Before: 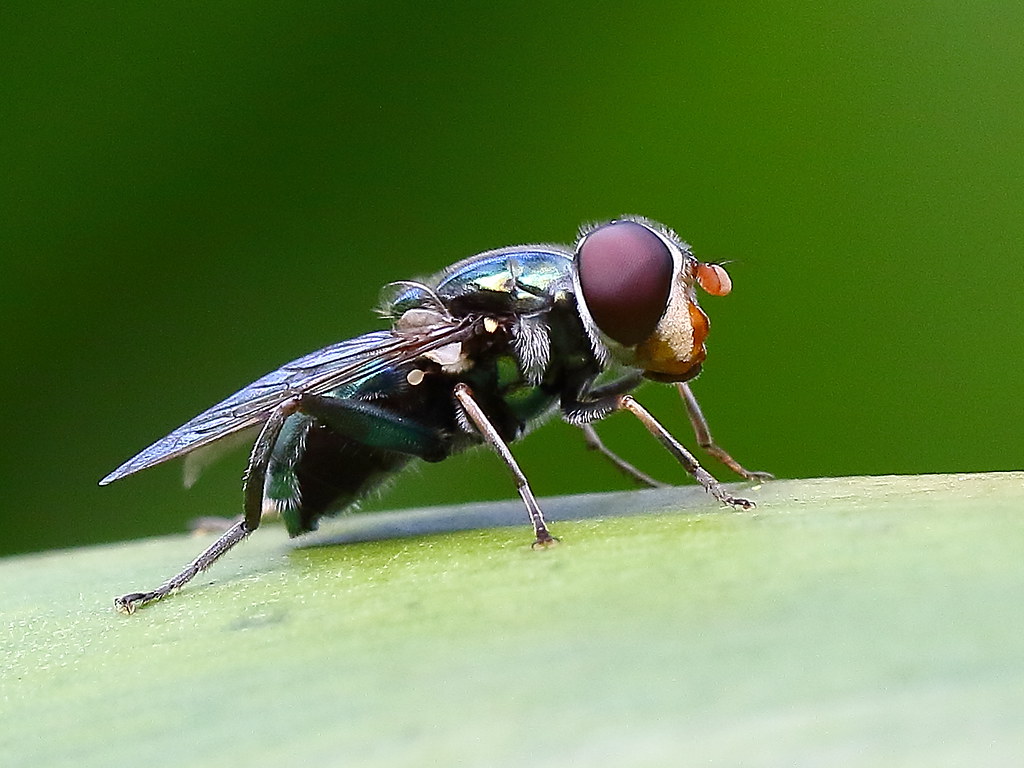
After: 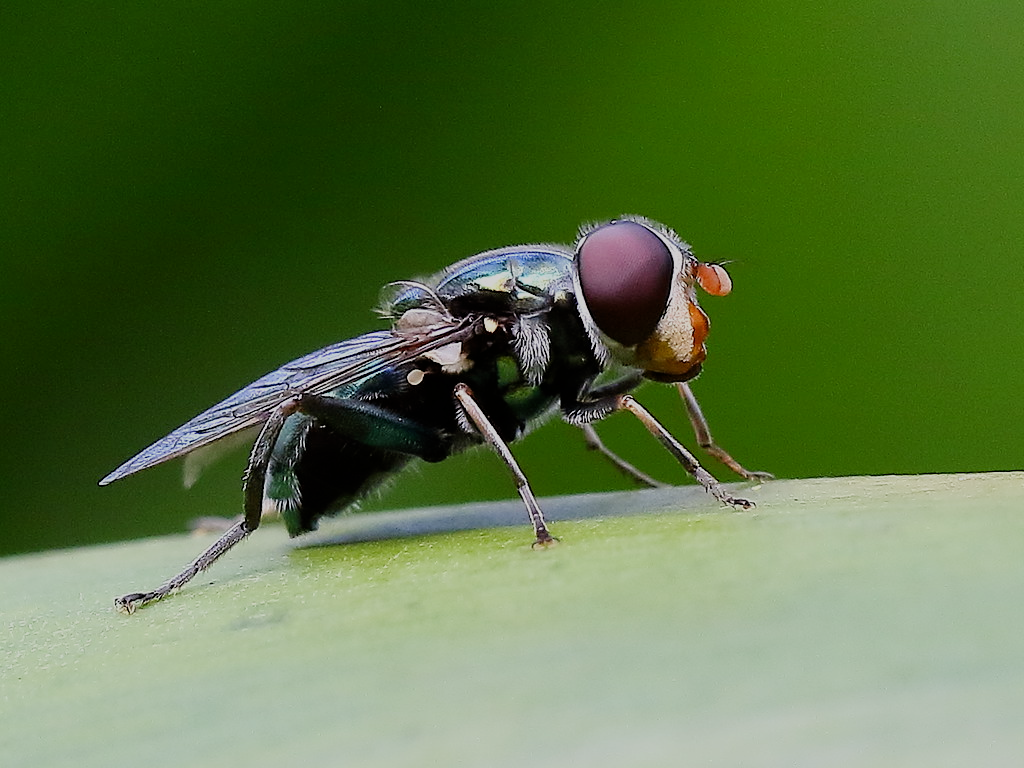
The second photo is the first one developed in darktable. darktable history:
filmic rgb: black relative exposure -7.65 EV, white relative exposure 4.56 EV, hardness 3.61
exposure: black level correction 0.001, exposure -0.125 EV, compensate exposure bias true, compensate highlight preservation false
